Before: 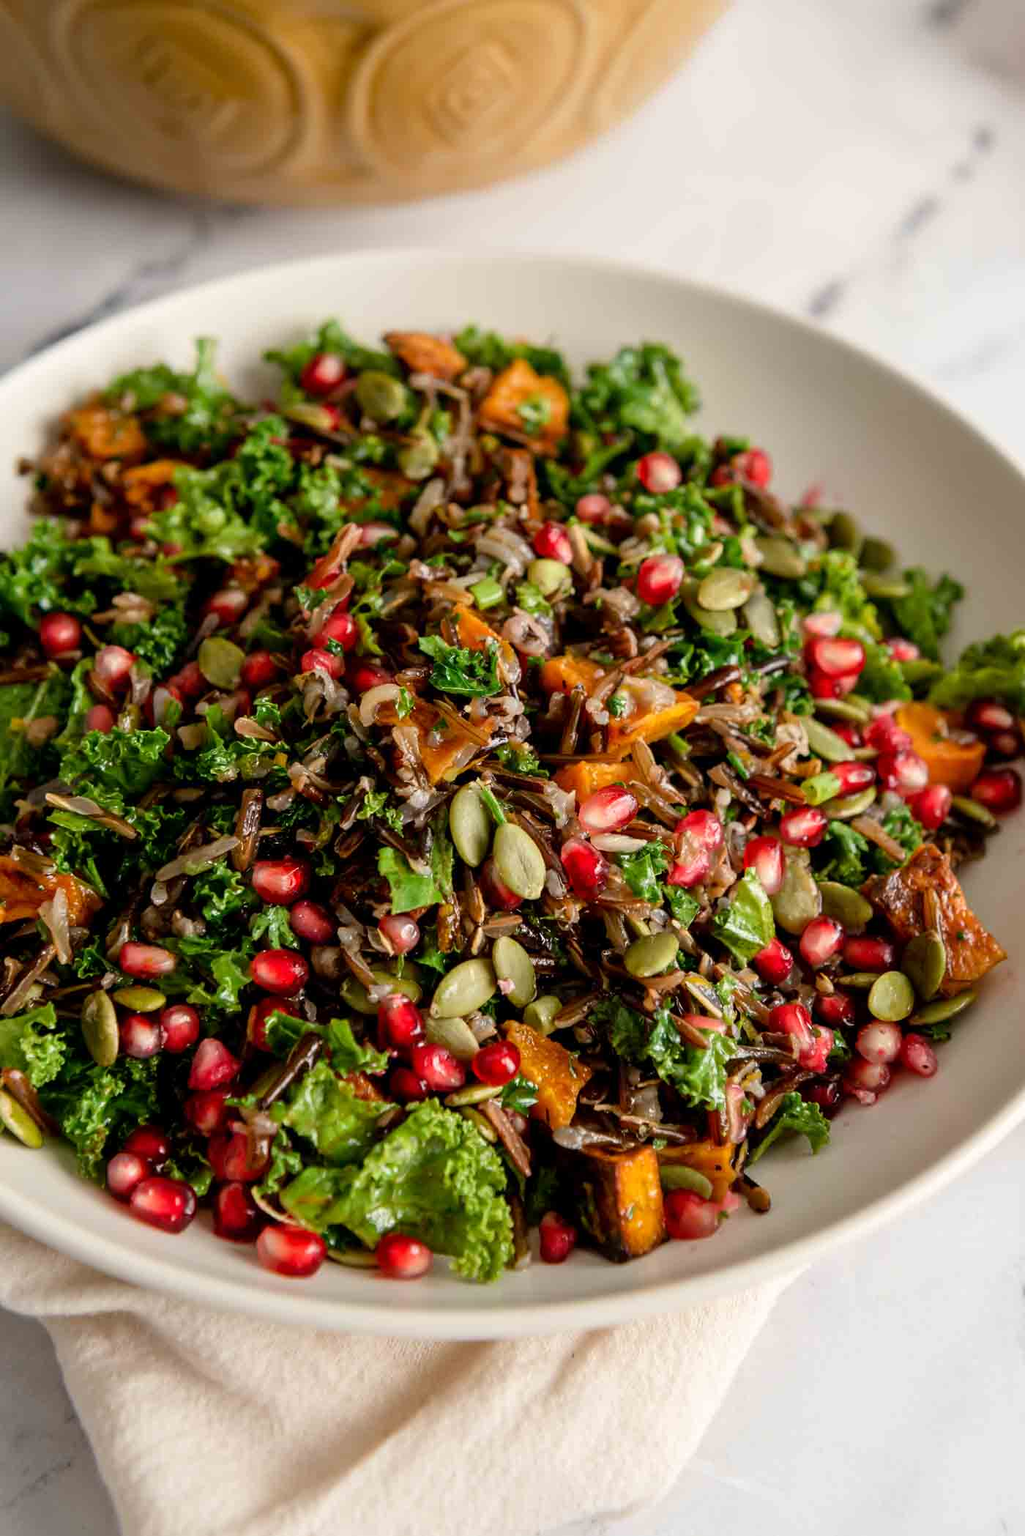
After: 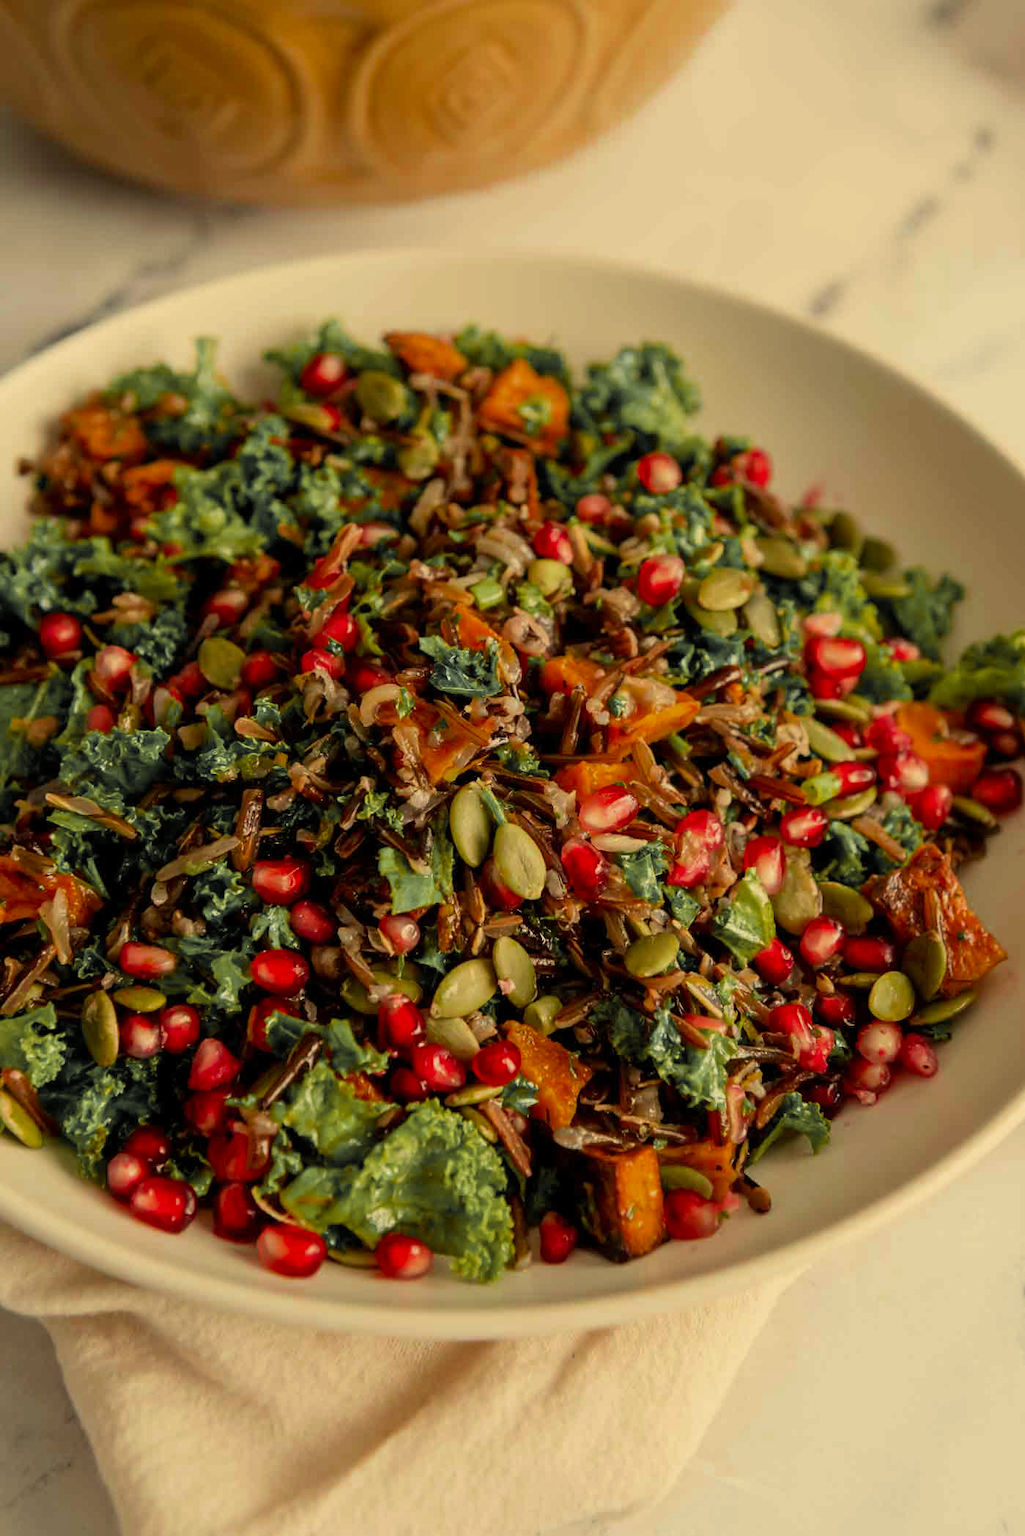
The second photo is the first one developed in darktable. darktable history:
white balance: red 1.08, blue 0.791
color zones: curves: ch0 [(0.004, 0.388) (0.125, 0.392) (0.25, 0.404) (0.375, 0.5) (0.5, 0.5) (0.625, 0.5) (0.75, 0.5) (0.875, 0.5)]; ch1 [(0, 0.5) (0.125, 0.5) (0.25, 0.5) (0.375, 0.124) (0.524, 0.124) (0.645, 0.128) (0.789, 0.132) (0.914, 0.096) (0.998, 0.068)]
